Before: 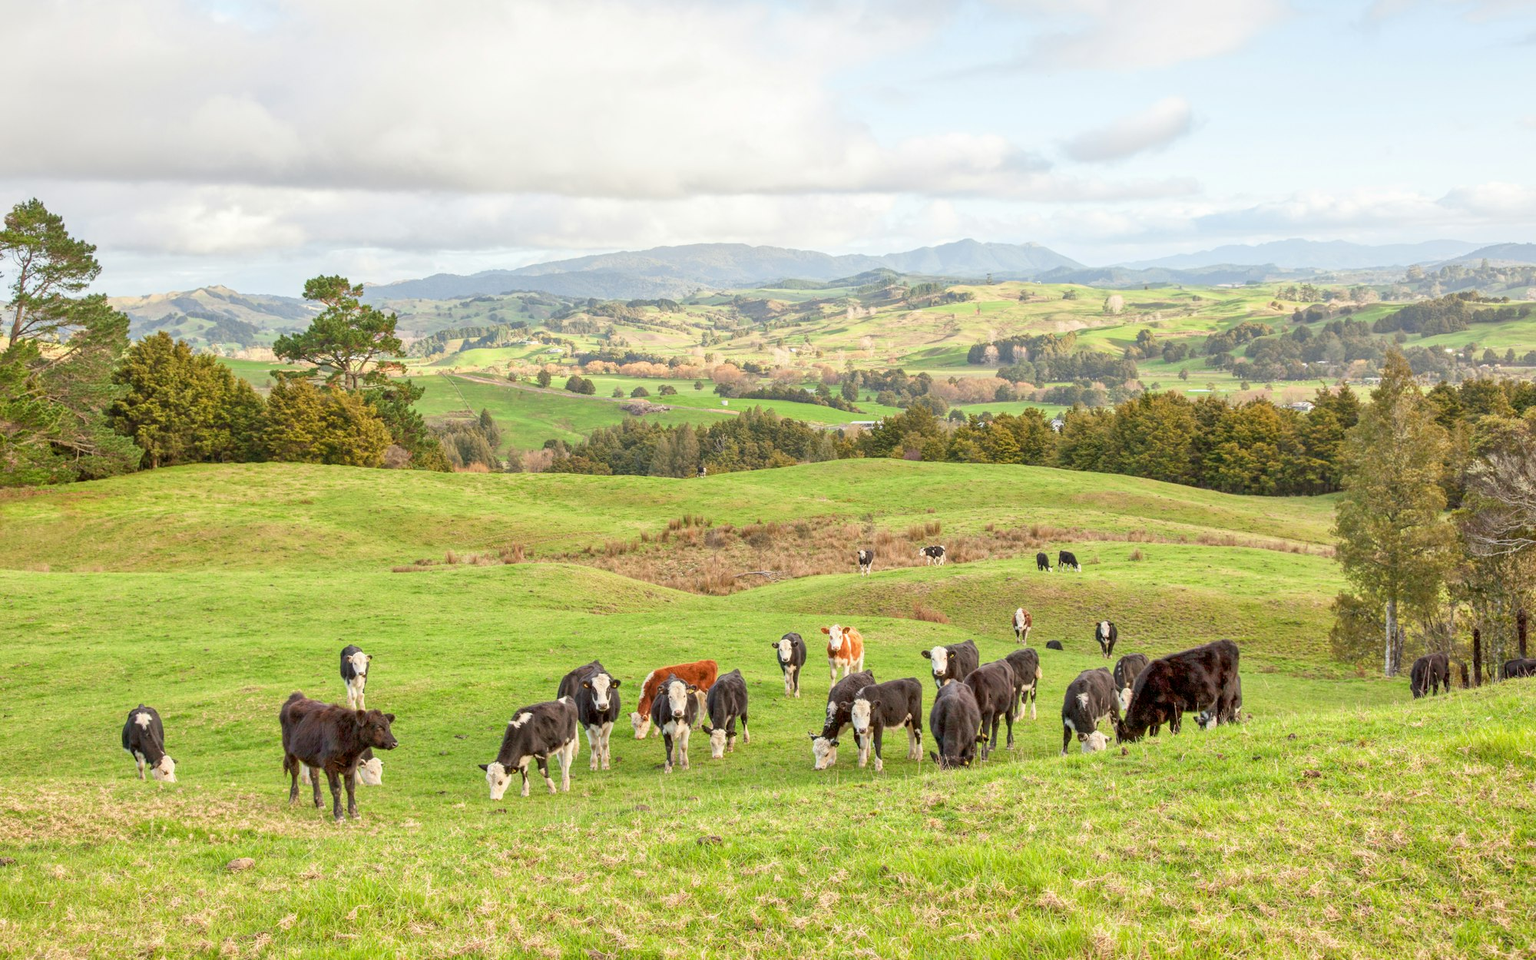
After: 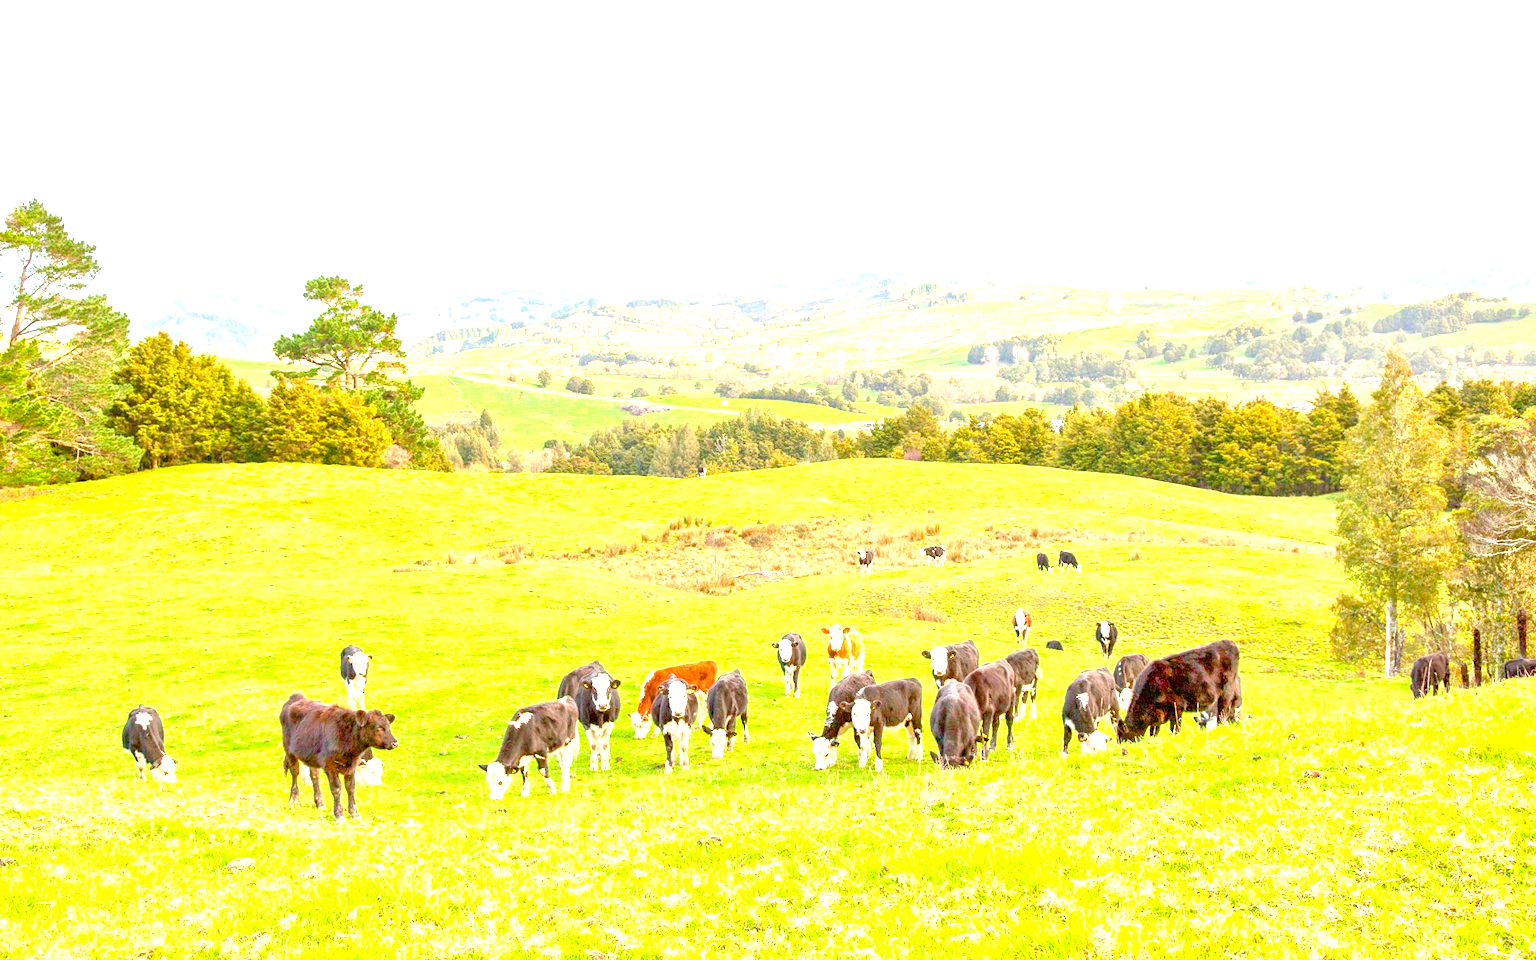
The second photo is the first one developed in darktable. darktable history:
color balance rgb: perceptual saturation grading › global saturation 44.419%, perceptual saturation grading › highlights -25.266%, perceptual saturation grading › shadows 49.855%, contrast -10.244%
exposure: black level correction 0, exposure 1.944 EV, compensate exposure bias true, compensate highlight preservation false
